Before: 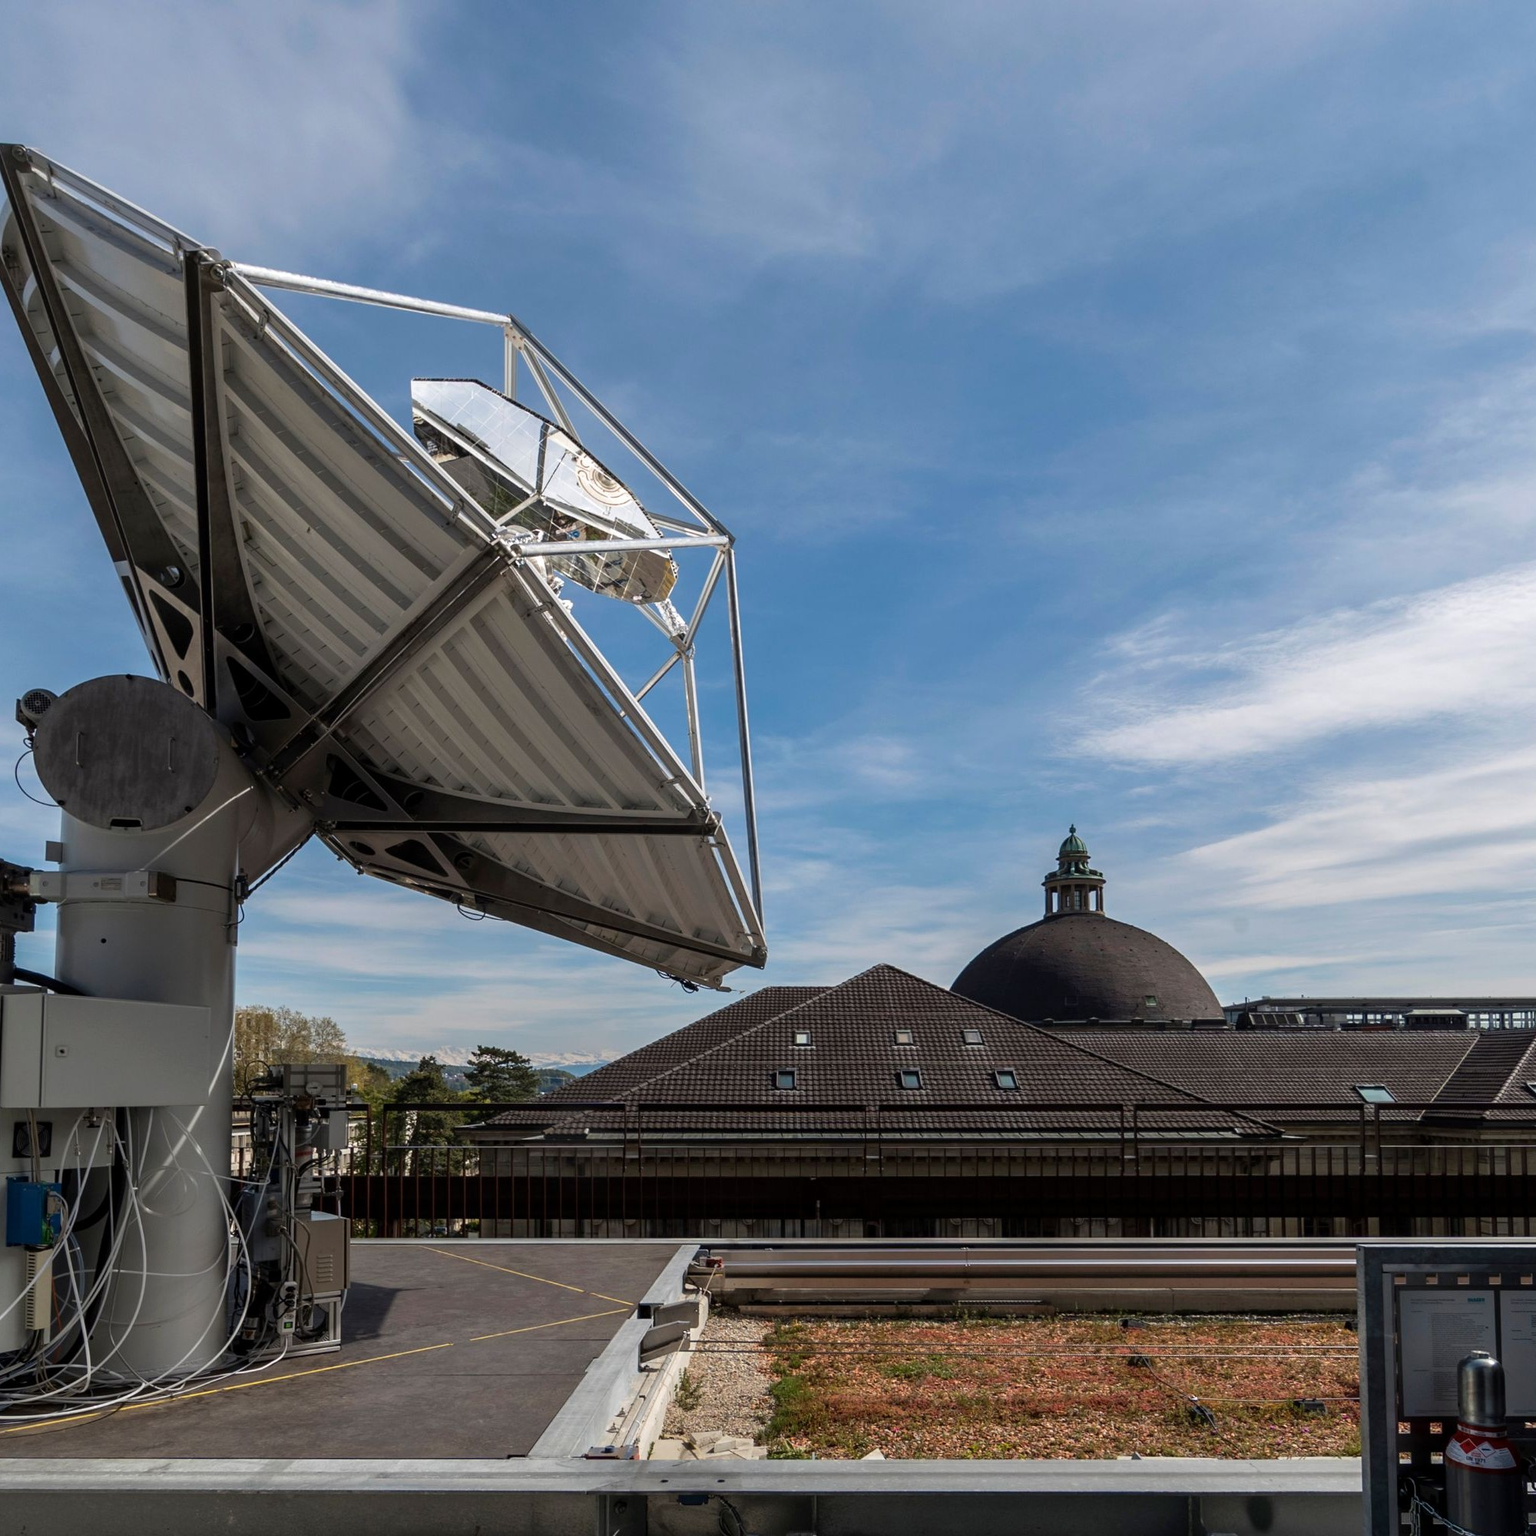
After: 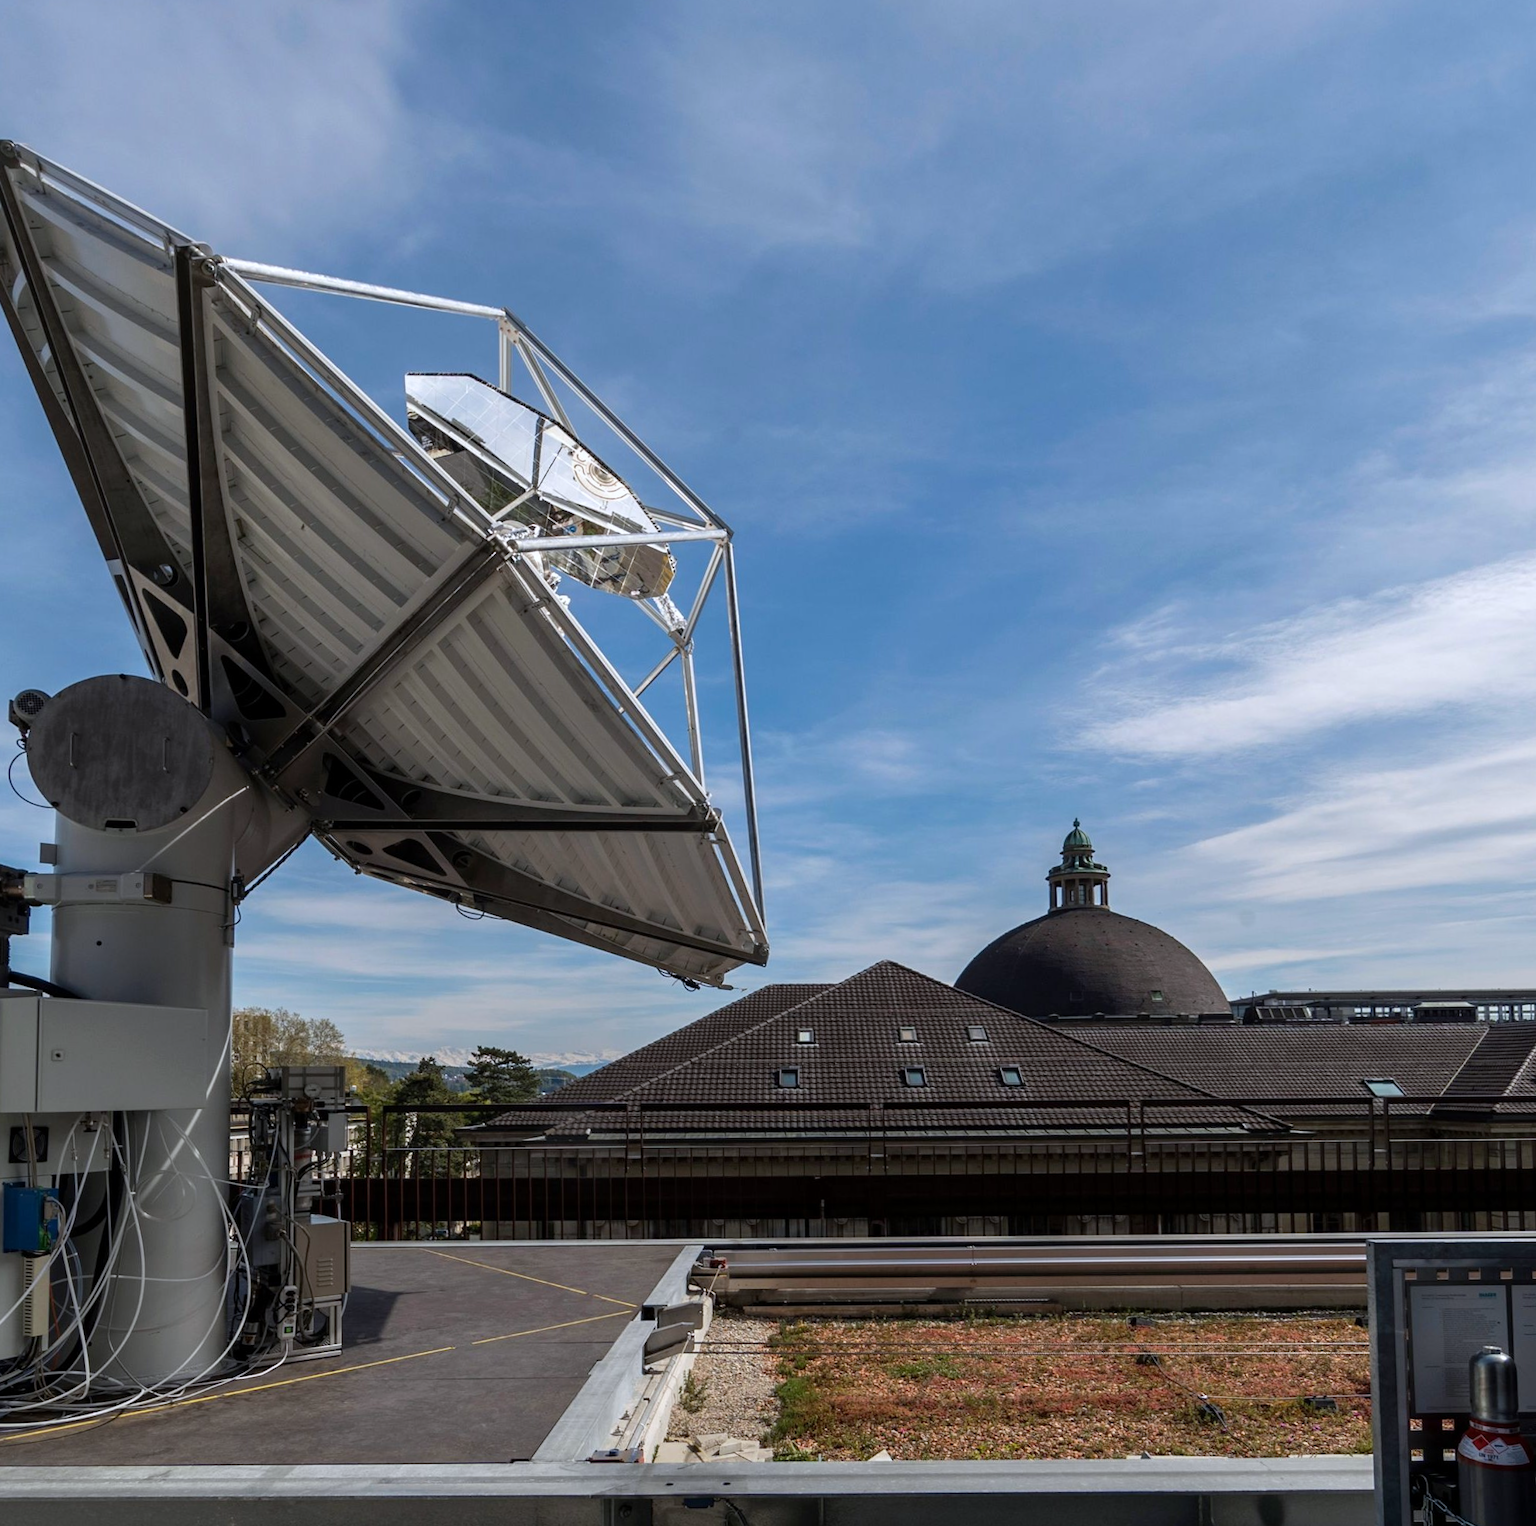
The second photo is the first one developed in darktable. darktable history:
rotate and perspective: rotation -0.45°, automatic cropping original format, crop left 0.008, crop right 0.992, crop top 0.012, crop bottom 0.988
white balance: red 0.976, blue 1.04
